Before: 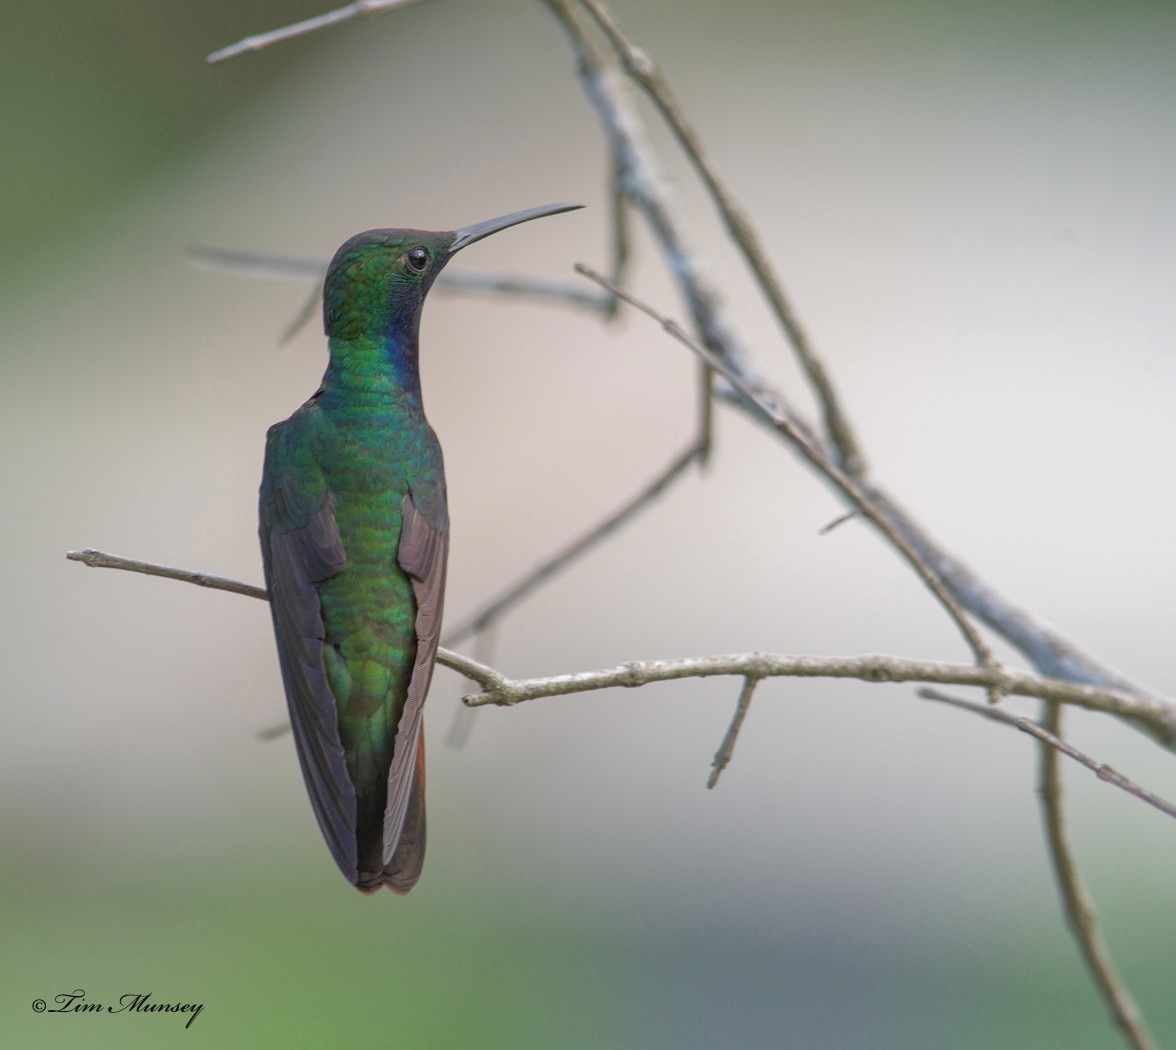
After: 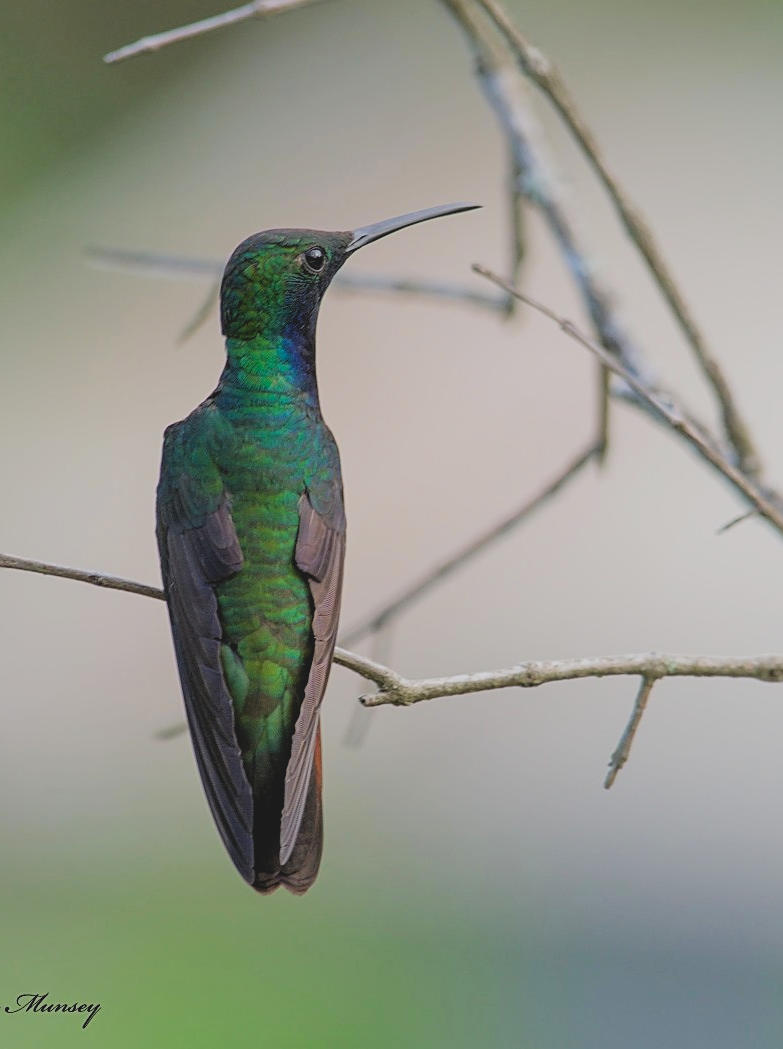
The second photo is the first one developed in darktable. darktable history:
exposure: exposure 0.2 EV, compensate highlight preservation false
sharpen: on, module defaults
crop and rotate: left 8.786%, right 24.548%
contrast brightness saturation: contrast -0.19, saturation 0.19
filmic rgb: black relative exposure -5 EV, hardness 2.88, contrast 1.3, highlights saturation mix -30%
